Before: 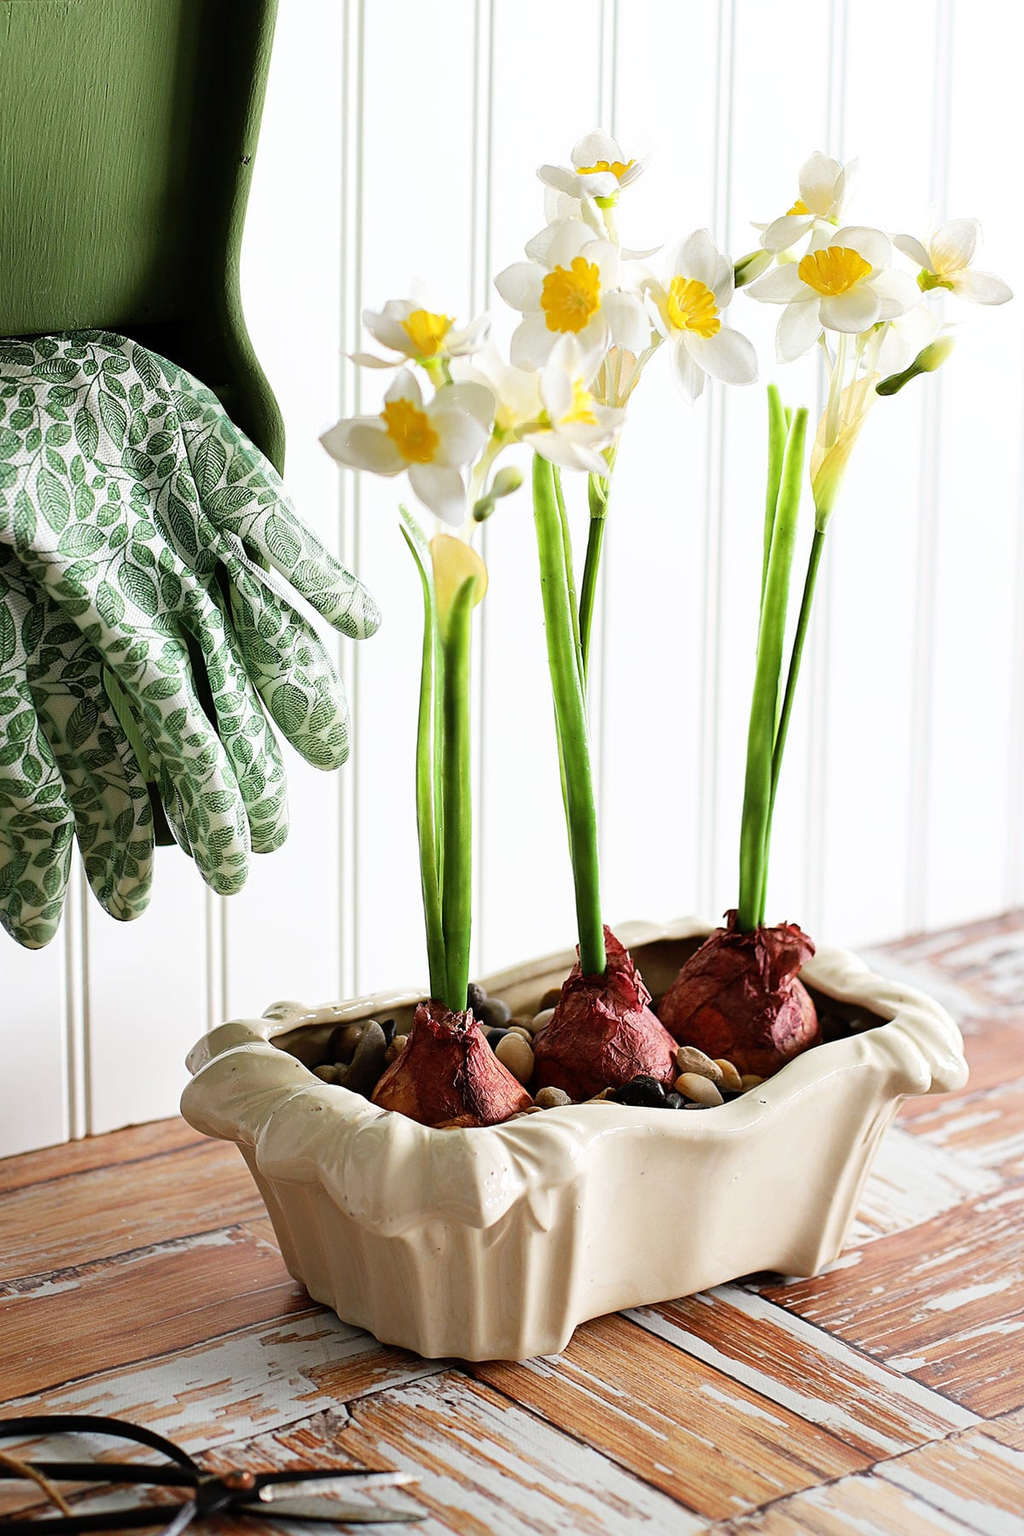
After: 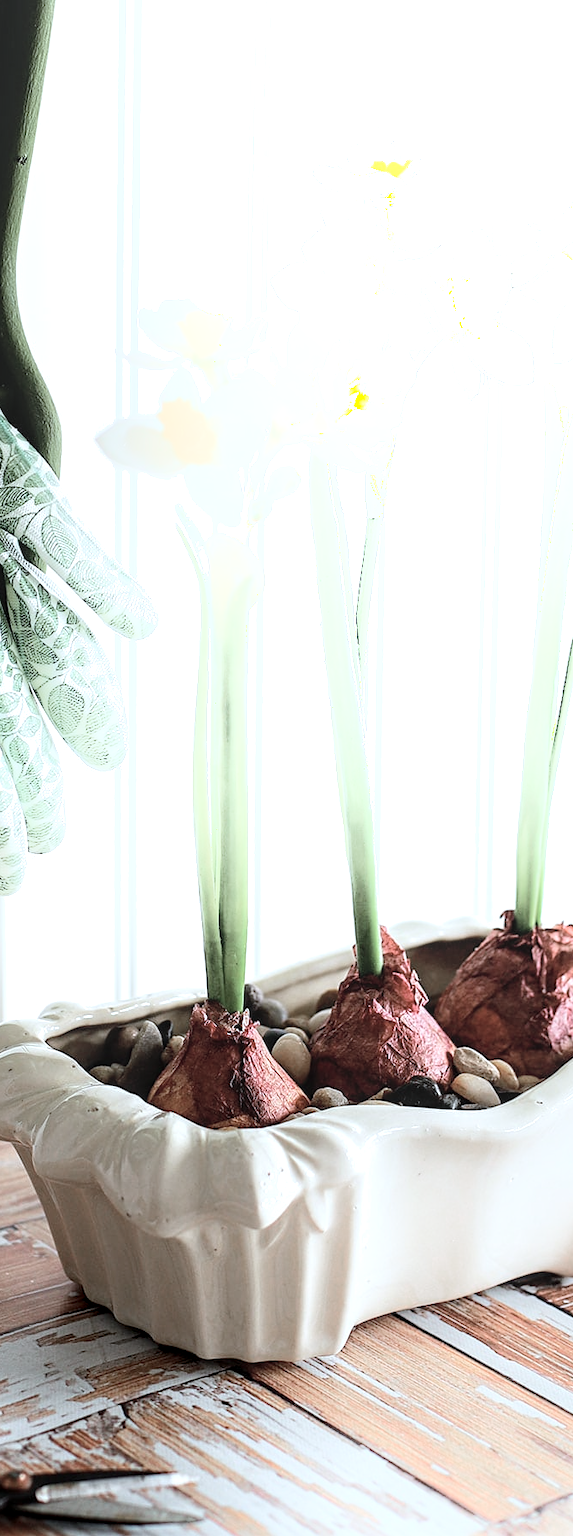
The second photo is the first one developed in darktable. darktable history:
color correction: highlights a* -4.16, highlights b* -10.89
color zones: curves: ch0 [(0, 0.559) (0.153, 0.551) (0.229, 0.5) (0.429, 0.5) (0.571, 0.5) (0.714, 0.5) (0.857, 0.5) (1, 0.559)]; ch1 [(0, 0.417) (0.112, 0.336) (0.213, 0.26) (0.429, 0.34) (0.571, 0.35) (0.683, 0.331) (0.857, 0.344) (1, 0.417)]
exposure: exposure 0.177 EV, compensate highlight preservation false
local contrast: on, module defaults
crop: left 21.889%, right 22.065%, bottom 0.003%
shadows and highlights: shadows -21.02, highlights 99.53, soften with gaussian
